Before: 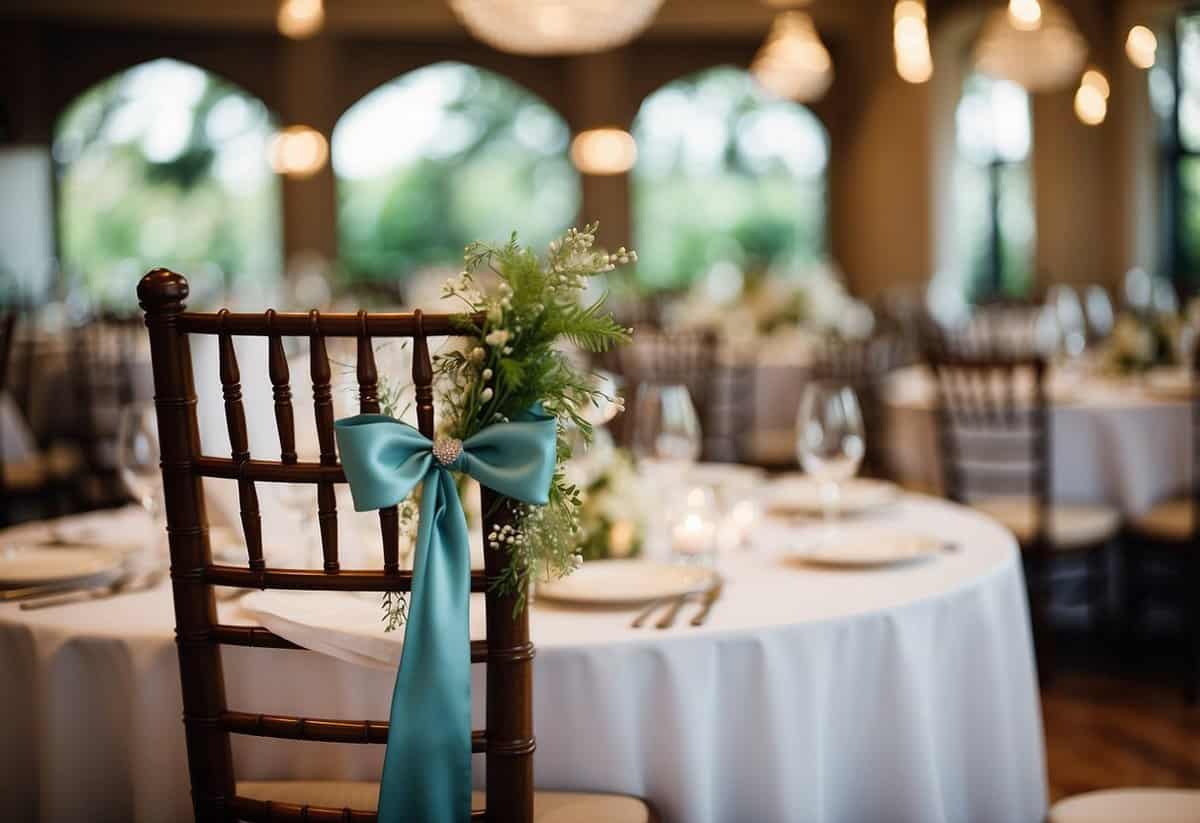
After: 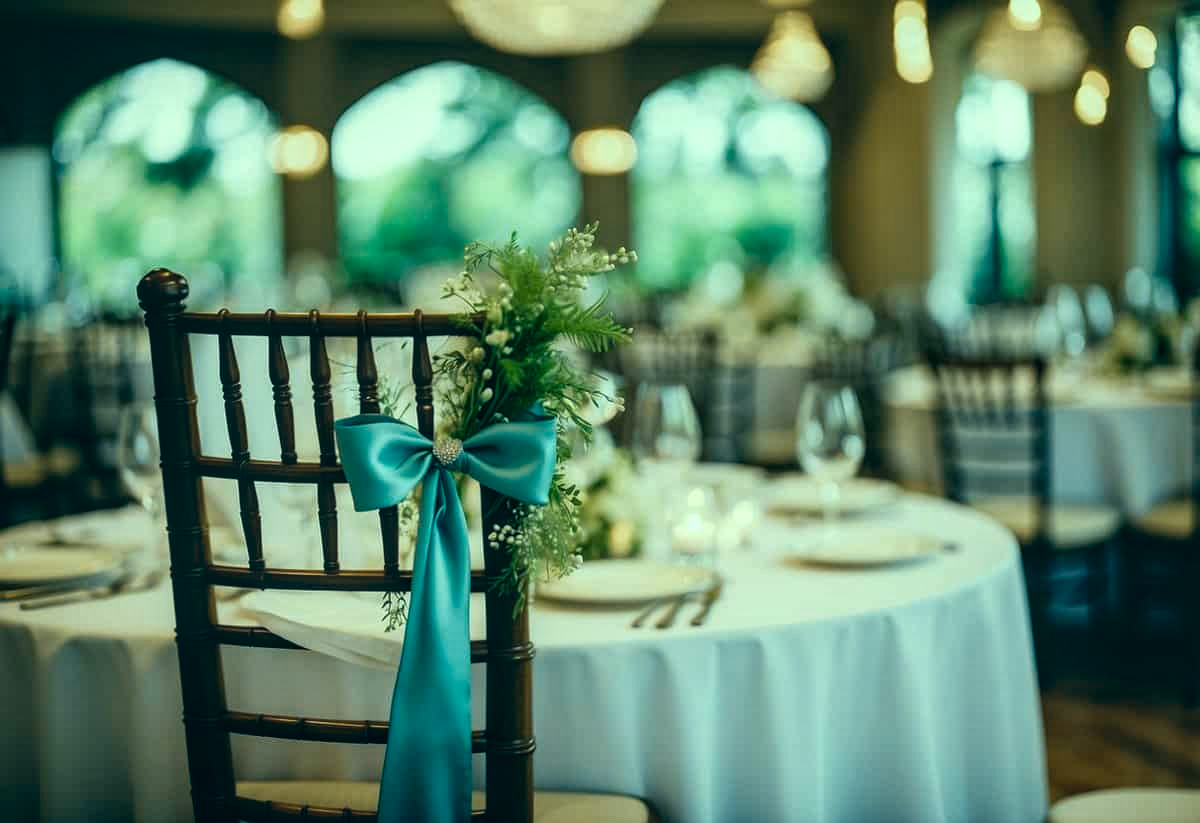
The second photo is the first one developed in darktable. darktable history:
color correction: highlights a* -20.04, highlights b* 9.8, shadows a* -20.07, shadows b* -10.02
local contrast: on, module defaults
